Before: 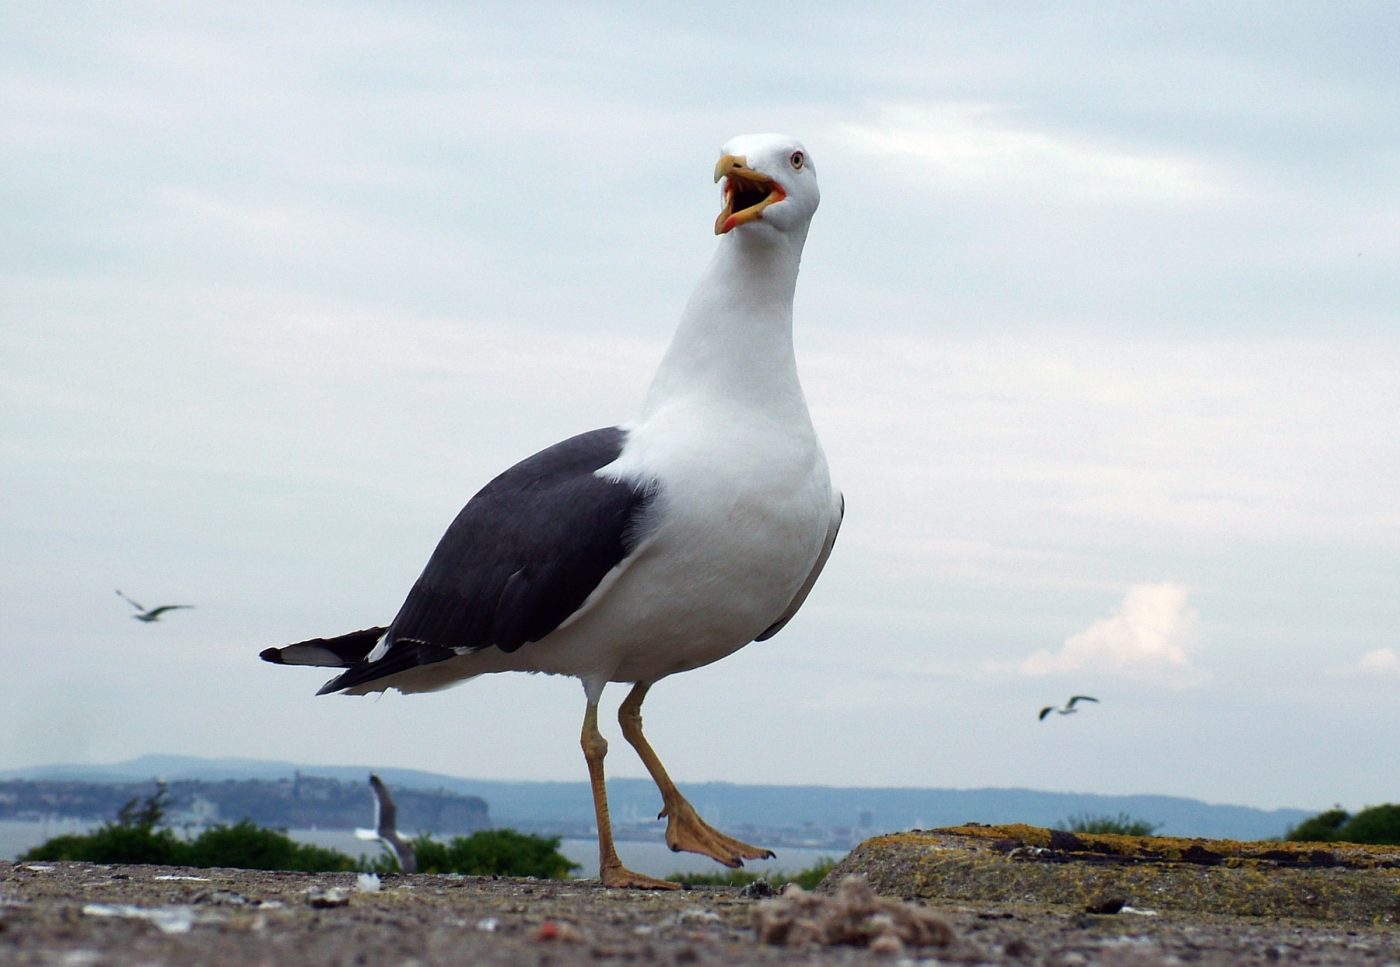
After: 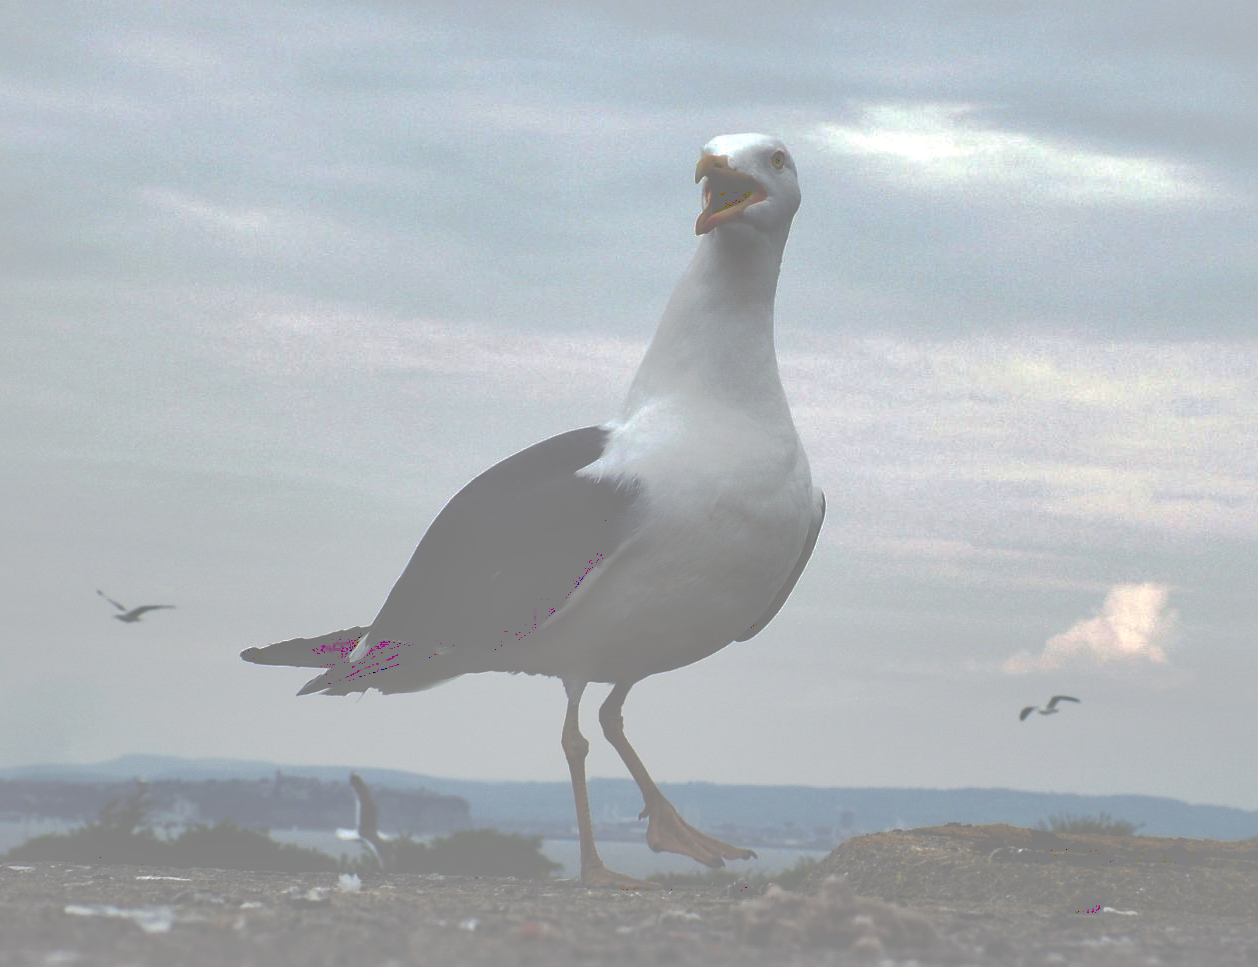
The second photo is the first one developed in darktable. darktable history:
crop and rotate: left 1.39%, right 8.722%
shadows and highlights: on, module defaults
tone curve: curves: ch0 [(0, 0) (0.003, 0.6) (0.011, 0.6) (0.025, 0.601) (0.044, 0.601) (0.069, 0.601) (0.1, 0.601) (0.136, 0.602) (0.177, 0.605) (0.224, 0.609) (0.277, 0.615) (0.335, 0.625) (0.399, 0.633) (0.468, 0.654) (0.543, 0.676) (0.623, 0.71) (0.709, 0.753) (0.801, 0.802) (0.898, 0.85) (1, 1)], preserve colors none
local contrast: on, module defaults
